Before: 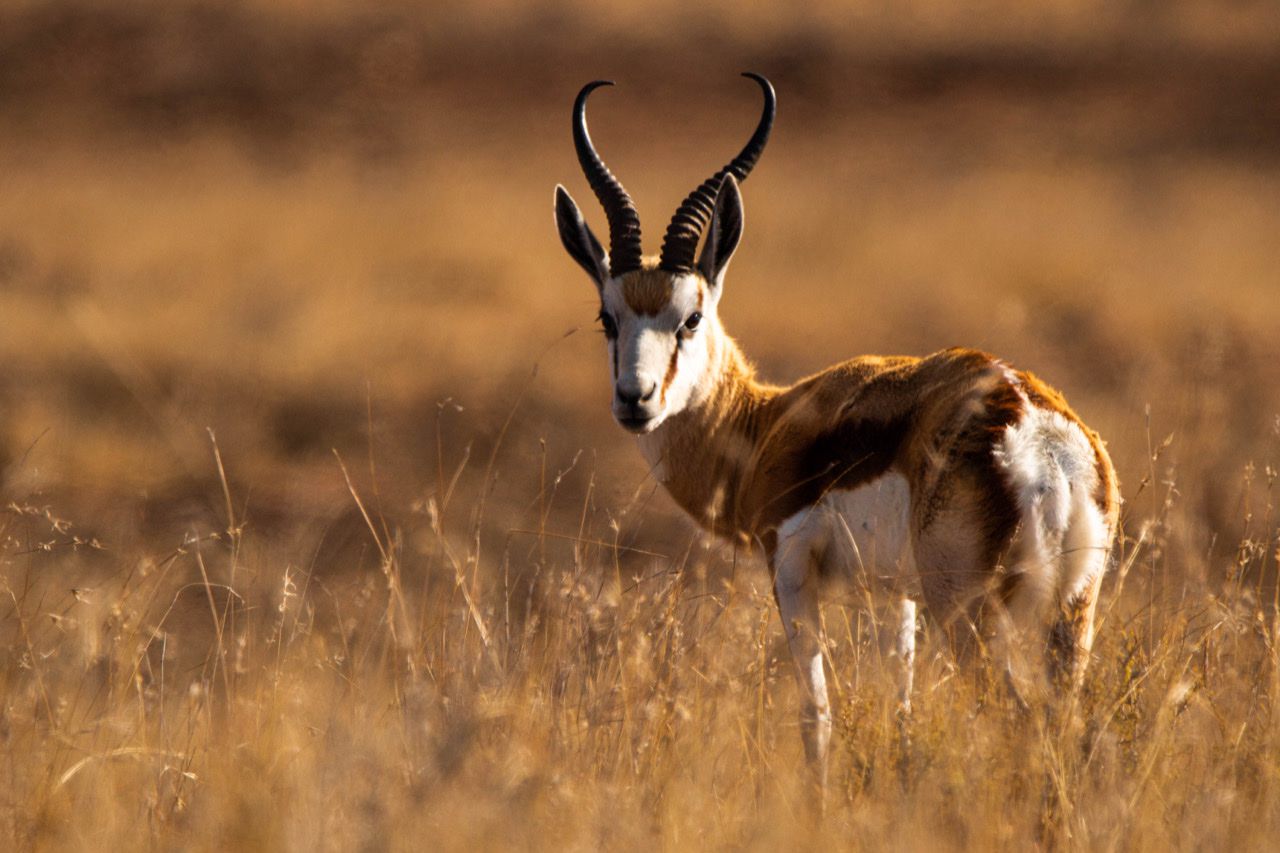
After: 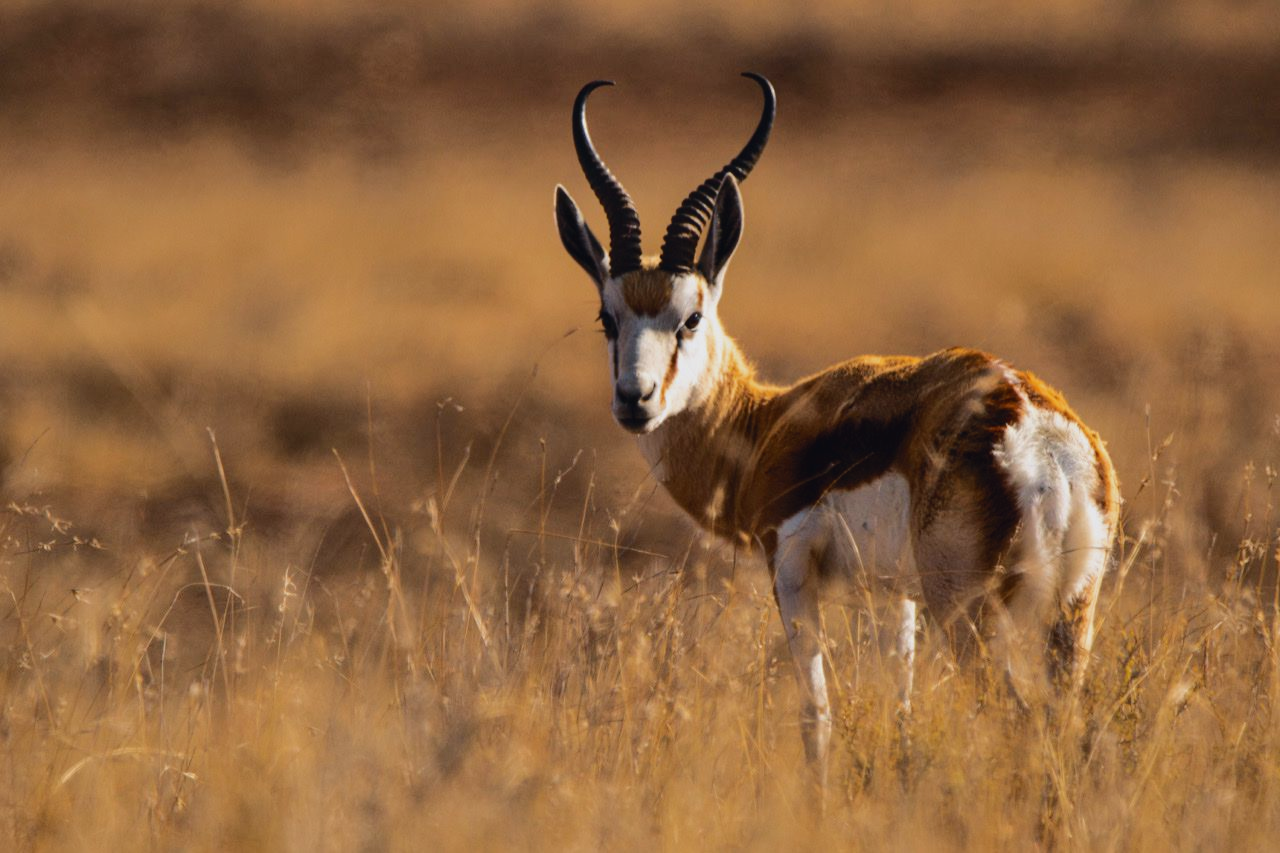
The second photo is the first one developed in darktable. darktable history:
tone curve: curves: ch0 [(0, 0.026) (0.175, 0.178) (0.463, 0.502) (0.796, 0.764) (1, 0.961)]; ch1 [(0, 0) (0.437, 0.398) (0.469, 0.472) (0.505, 0.504) (0.553, 0.552) (1, 1)]; ch2 [(0, 0) (0.505, 0.495) (0.579, 0.579) (1, 1)], color space Lab, independent channels, preserve colors none
exposure: exposure -0.156 EV, compensate exposure bias true, compensate highlight preservation false
